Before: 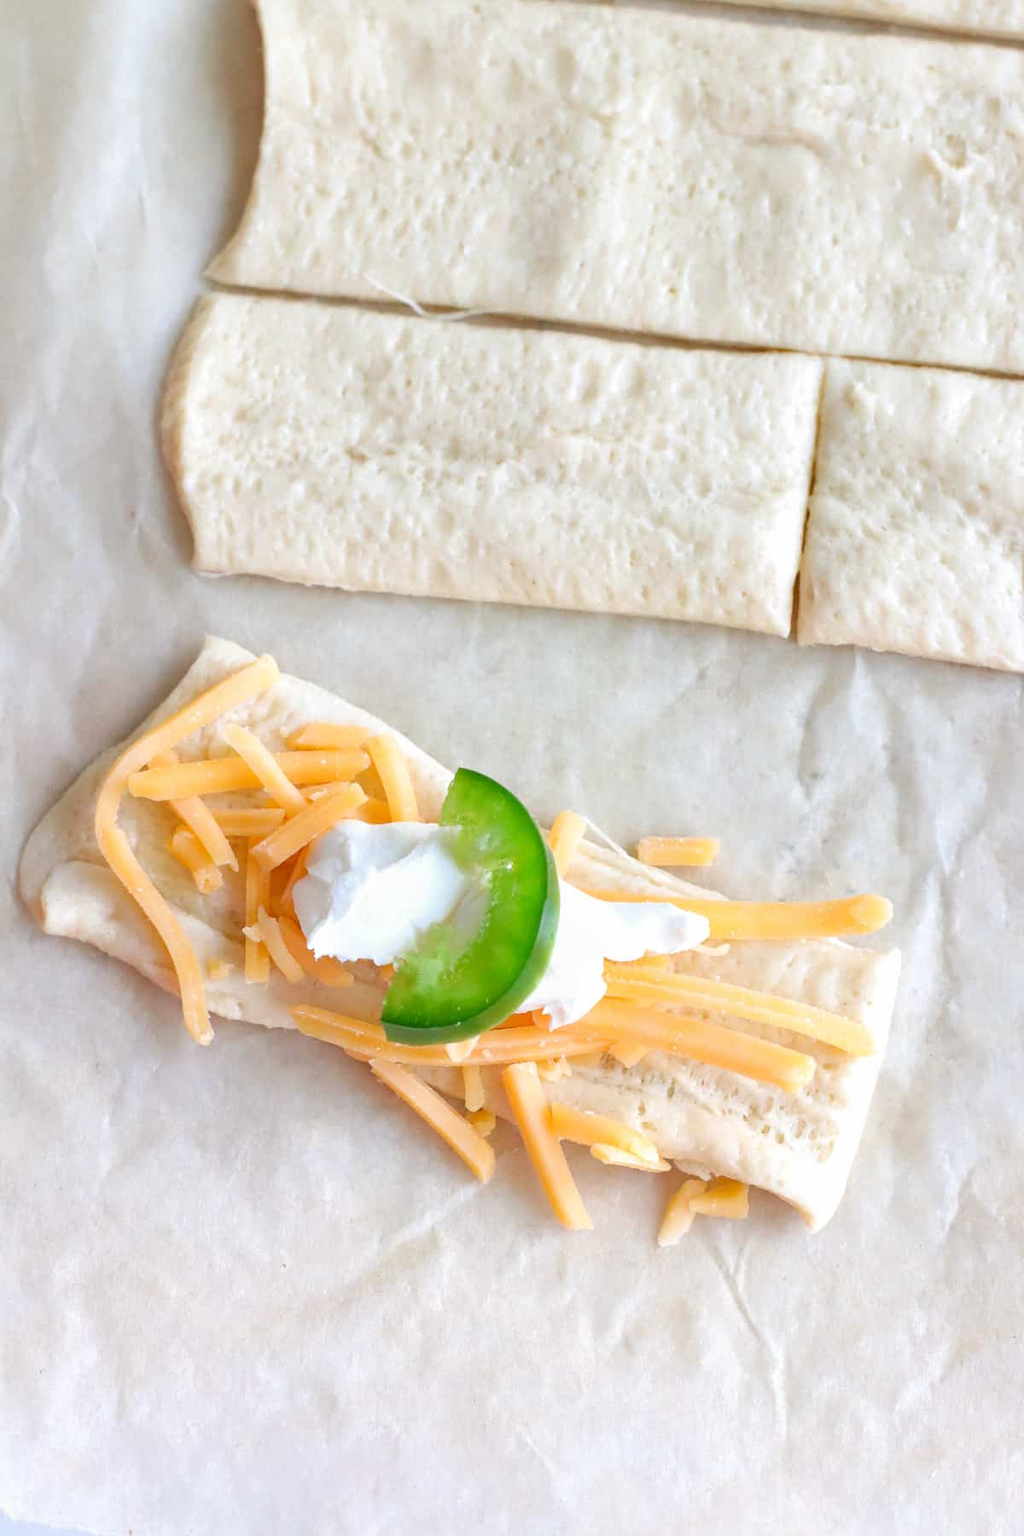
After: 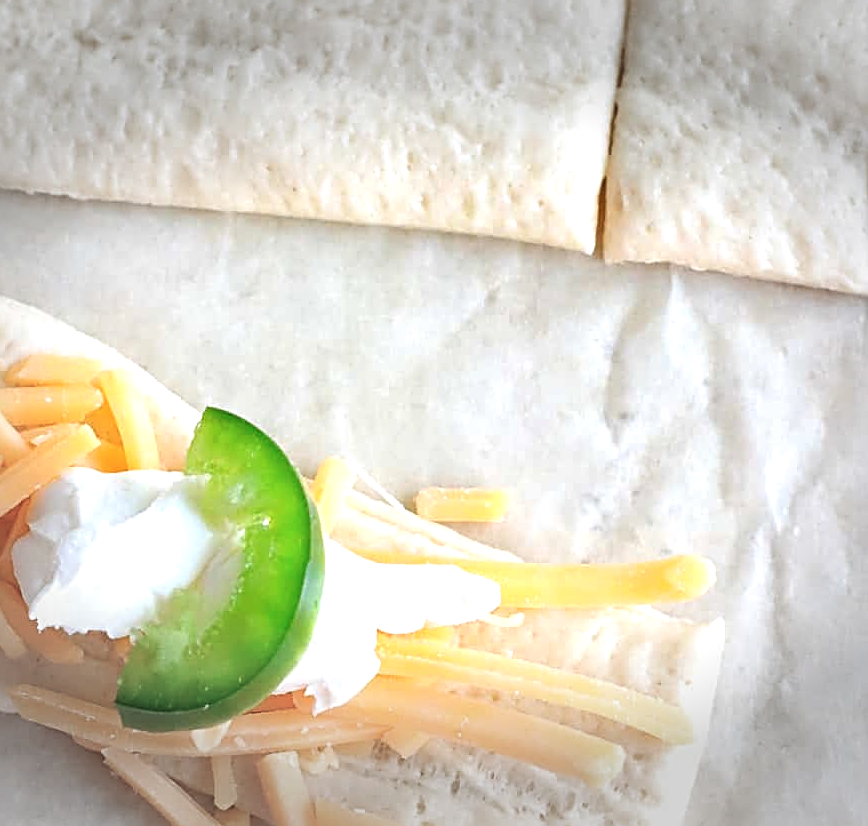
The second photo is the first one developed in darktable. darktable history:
color balance rgb: perceptual saturation grading › global saturation -3.633%, perceptual brilliance grading › global brilliance 17.436%, saturation formula JzAzBz (2021)
vignetting: fall-off start 79.47%, width/height ratio 1.326, unbound false
crop and rotate: left 27.66%, top 27.399%, bottom 26.705%
sharpen: radius 2.782
